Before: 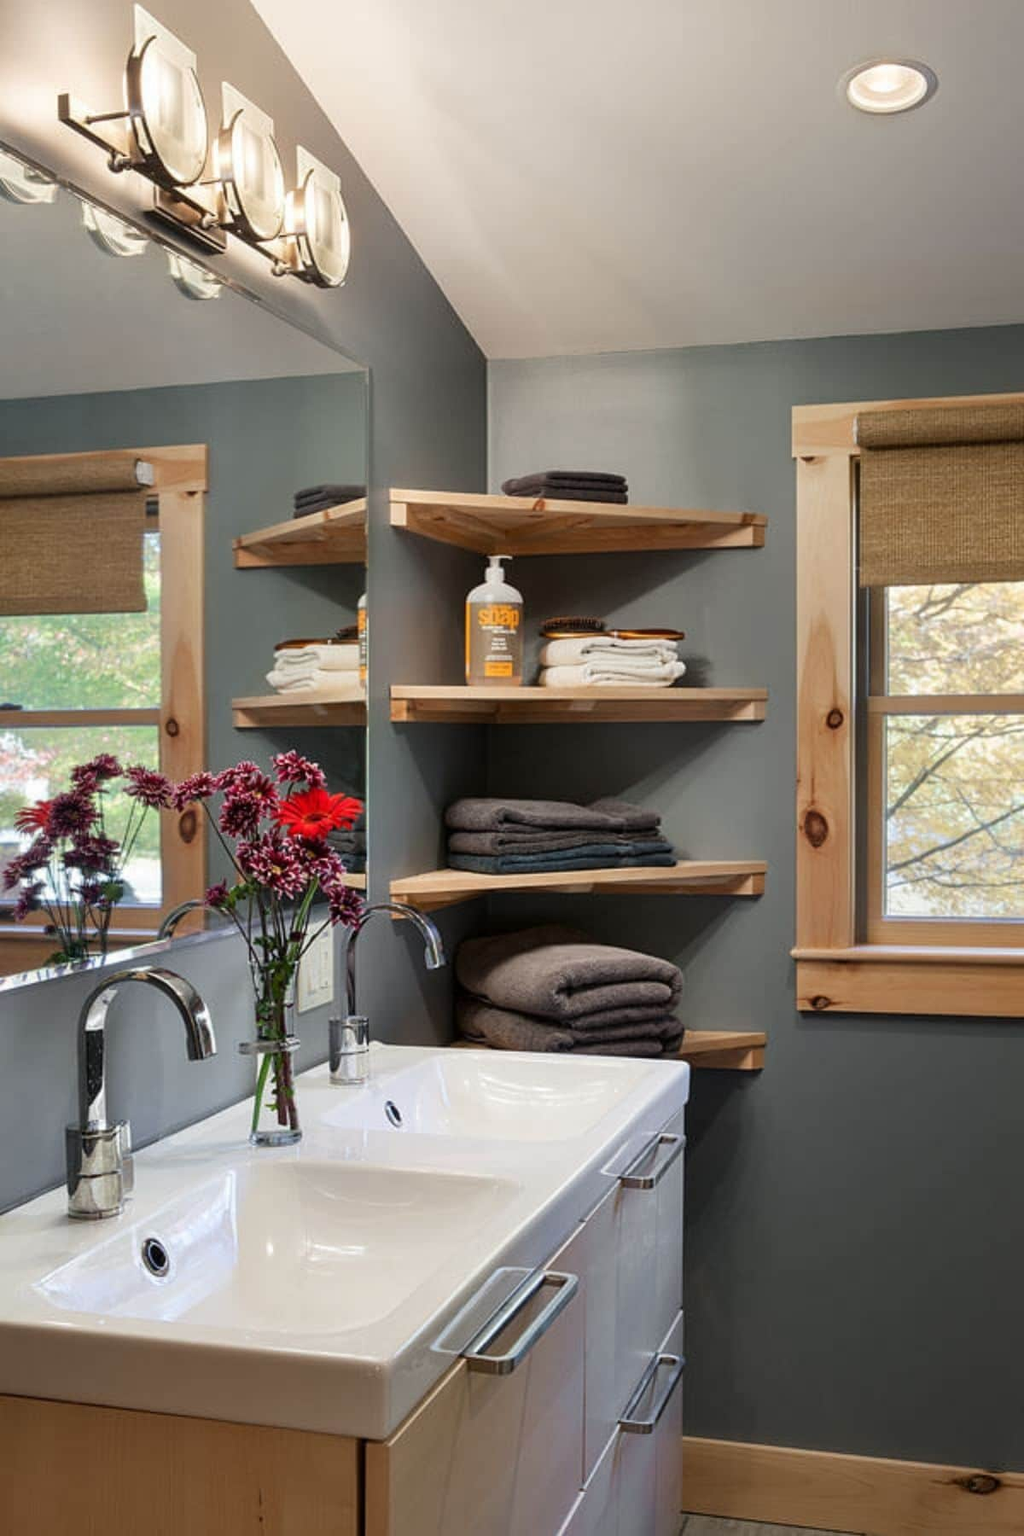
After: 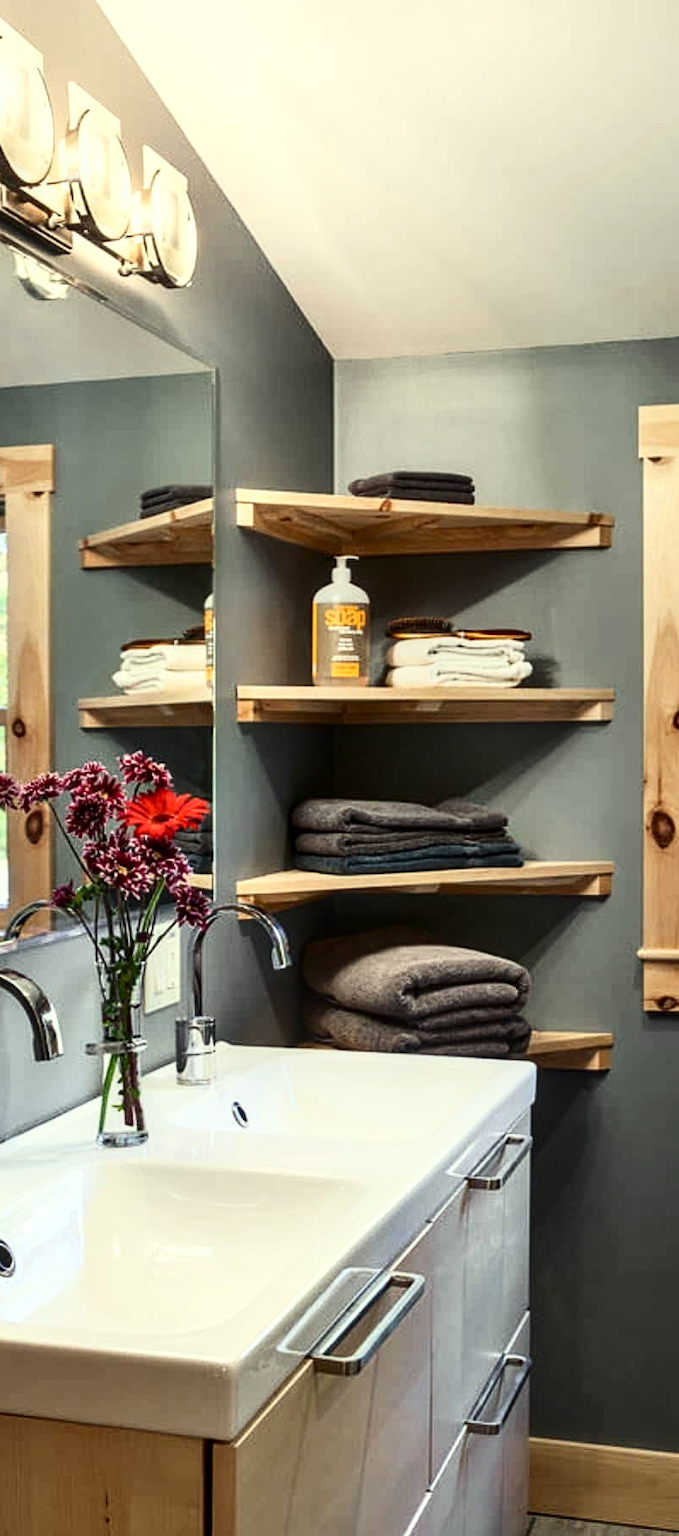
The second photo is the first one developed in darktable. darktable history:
shadows and highlights: shadows -31.51, highlights 29.88
local contrast: on, module defaults
contrast brightness saturation: contrast 0.216
crop and rotate: left 15.054%, right 18.547%
tone equalizer: -8 EV -0.407 EV, -7 EV -0.404 EV, -6 EV -0.326 EV, -5 EV -0.228 EV, -3 EV 0.249 EV, -2 EV 0.311 EV, -1 EV 0.4 EV, +0 EV 0.386 EV, smoothing diameter 24.95%, edges refinement/feathering 10.11, preserve details guided filter
color correction: highlights a* -4.27, highlights b* 6.9
